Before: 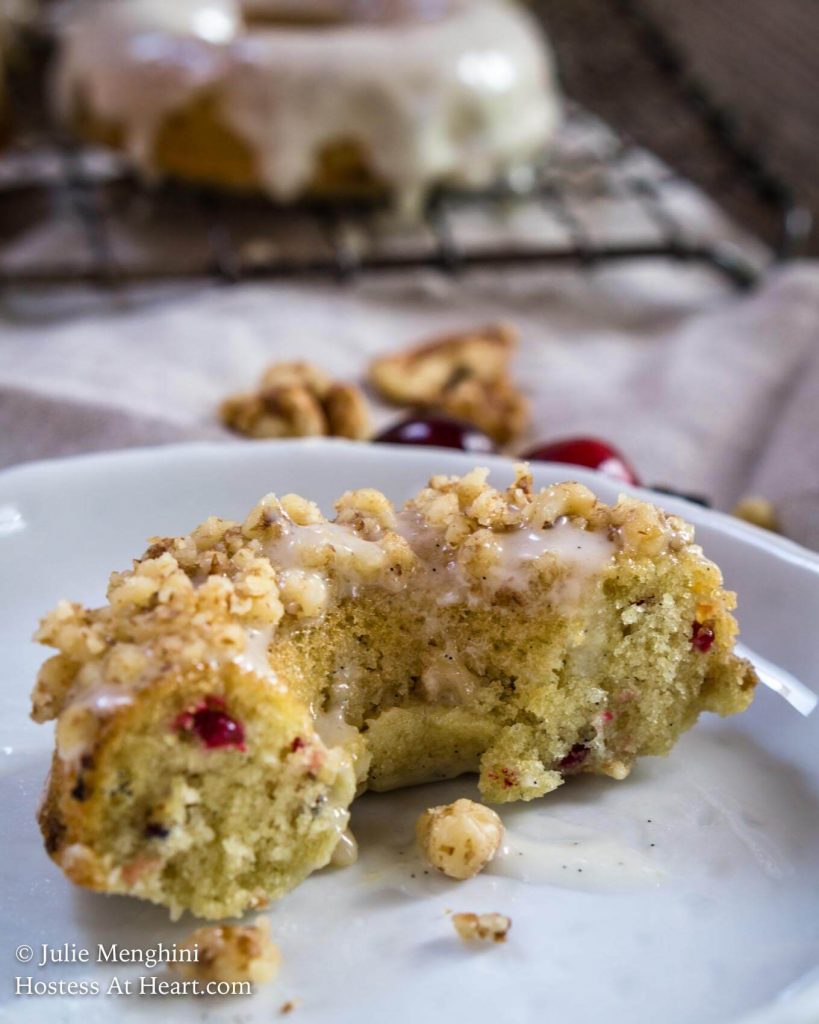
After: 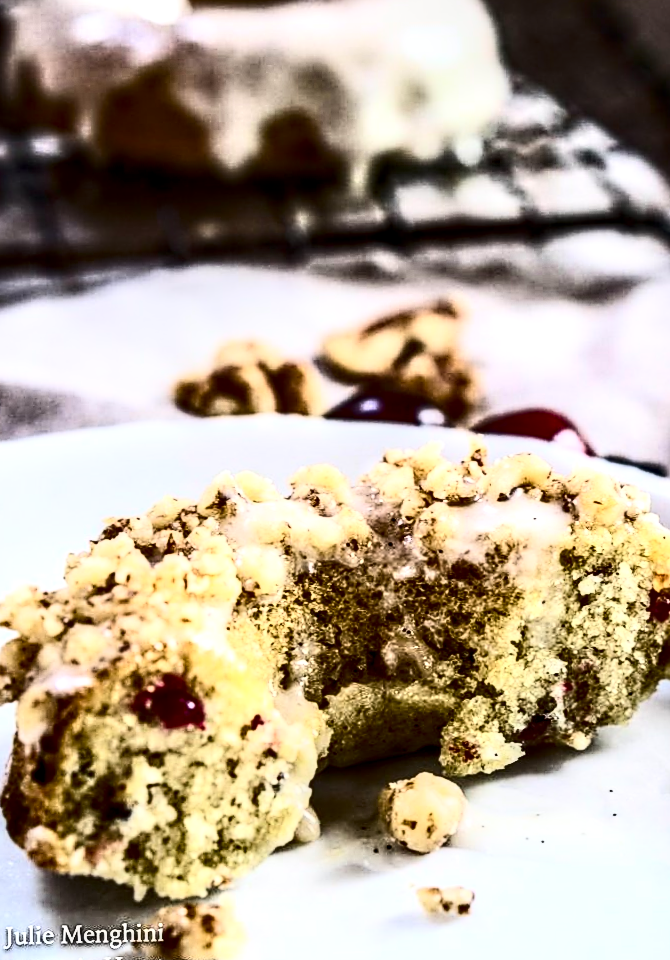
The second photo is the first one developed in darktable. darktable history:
crop and rotate: angle 1.25°, left 4.354%, top 1.177%, right 11.603%, bottom 2.45%
local contrast: detail 160%
shadows and highlights: shadows 32.41, highlights -31.56, soften with gaussian
contrast brightness saturation: contrast 0.942, brightness 0.191
sharpen: on, module defaults
